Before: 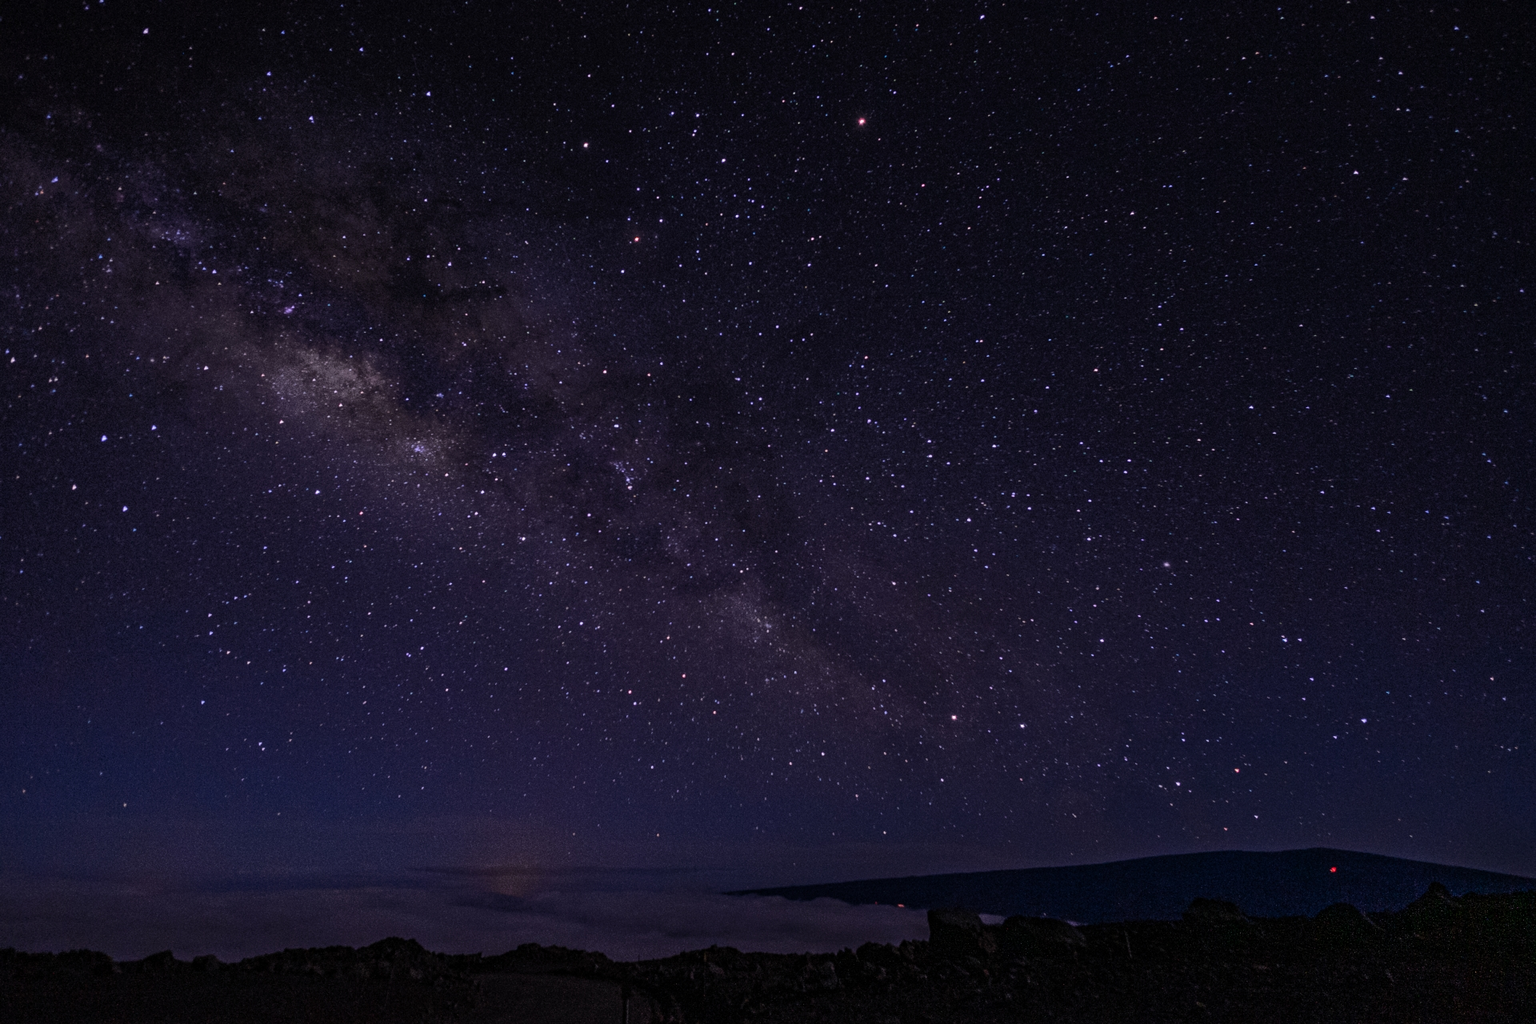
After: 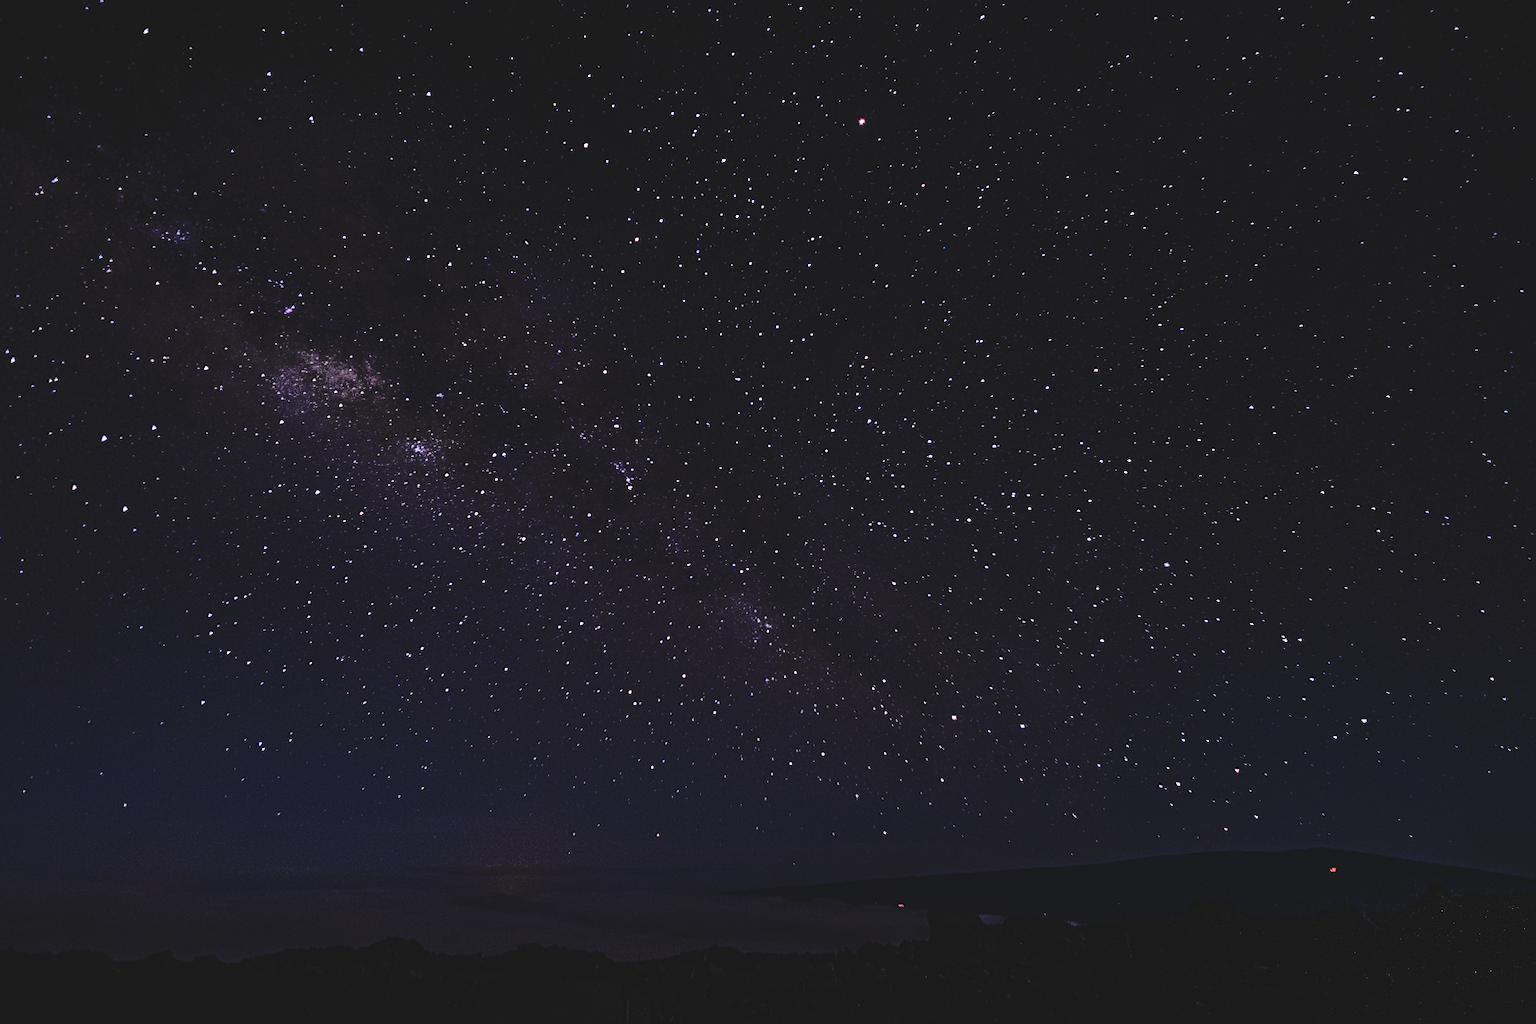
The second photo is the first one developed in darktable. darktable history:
sharpen: on, module defaults
base curve: curves: ch0 [(0, 0.024) (0.055, 0.065) (0.121, 0.166) (0.236, 0.319) (0.693, 0.726) (1, 1)], preserve colors none
contrast brightness saturation: contrast 0.28
color zones: curves: ch0 [(0, 0.5) (0.143, 0.5) (0.286, 0.5) (0.429, 0.5) (0.571, 0.5) (0.714, 0.476) (0.857, 0.5) (1, 0.5)]; ch2 [(0, 0.5) (0.143, 0.5) (0.286, 0.5) (0.429, 0.5) (0.571, 0.5) (0.714, 0.487) (0.857, 0.5) (1, 0.5)]
